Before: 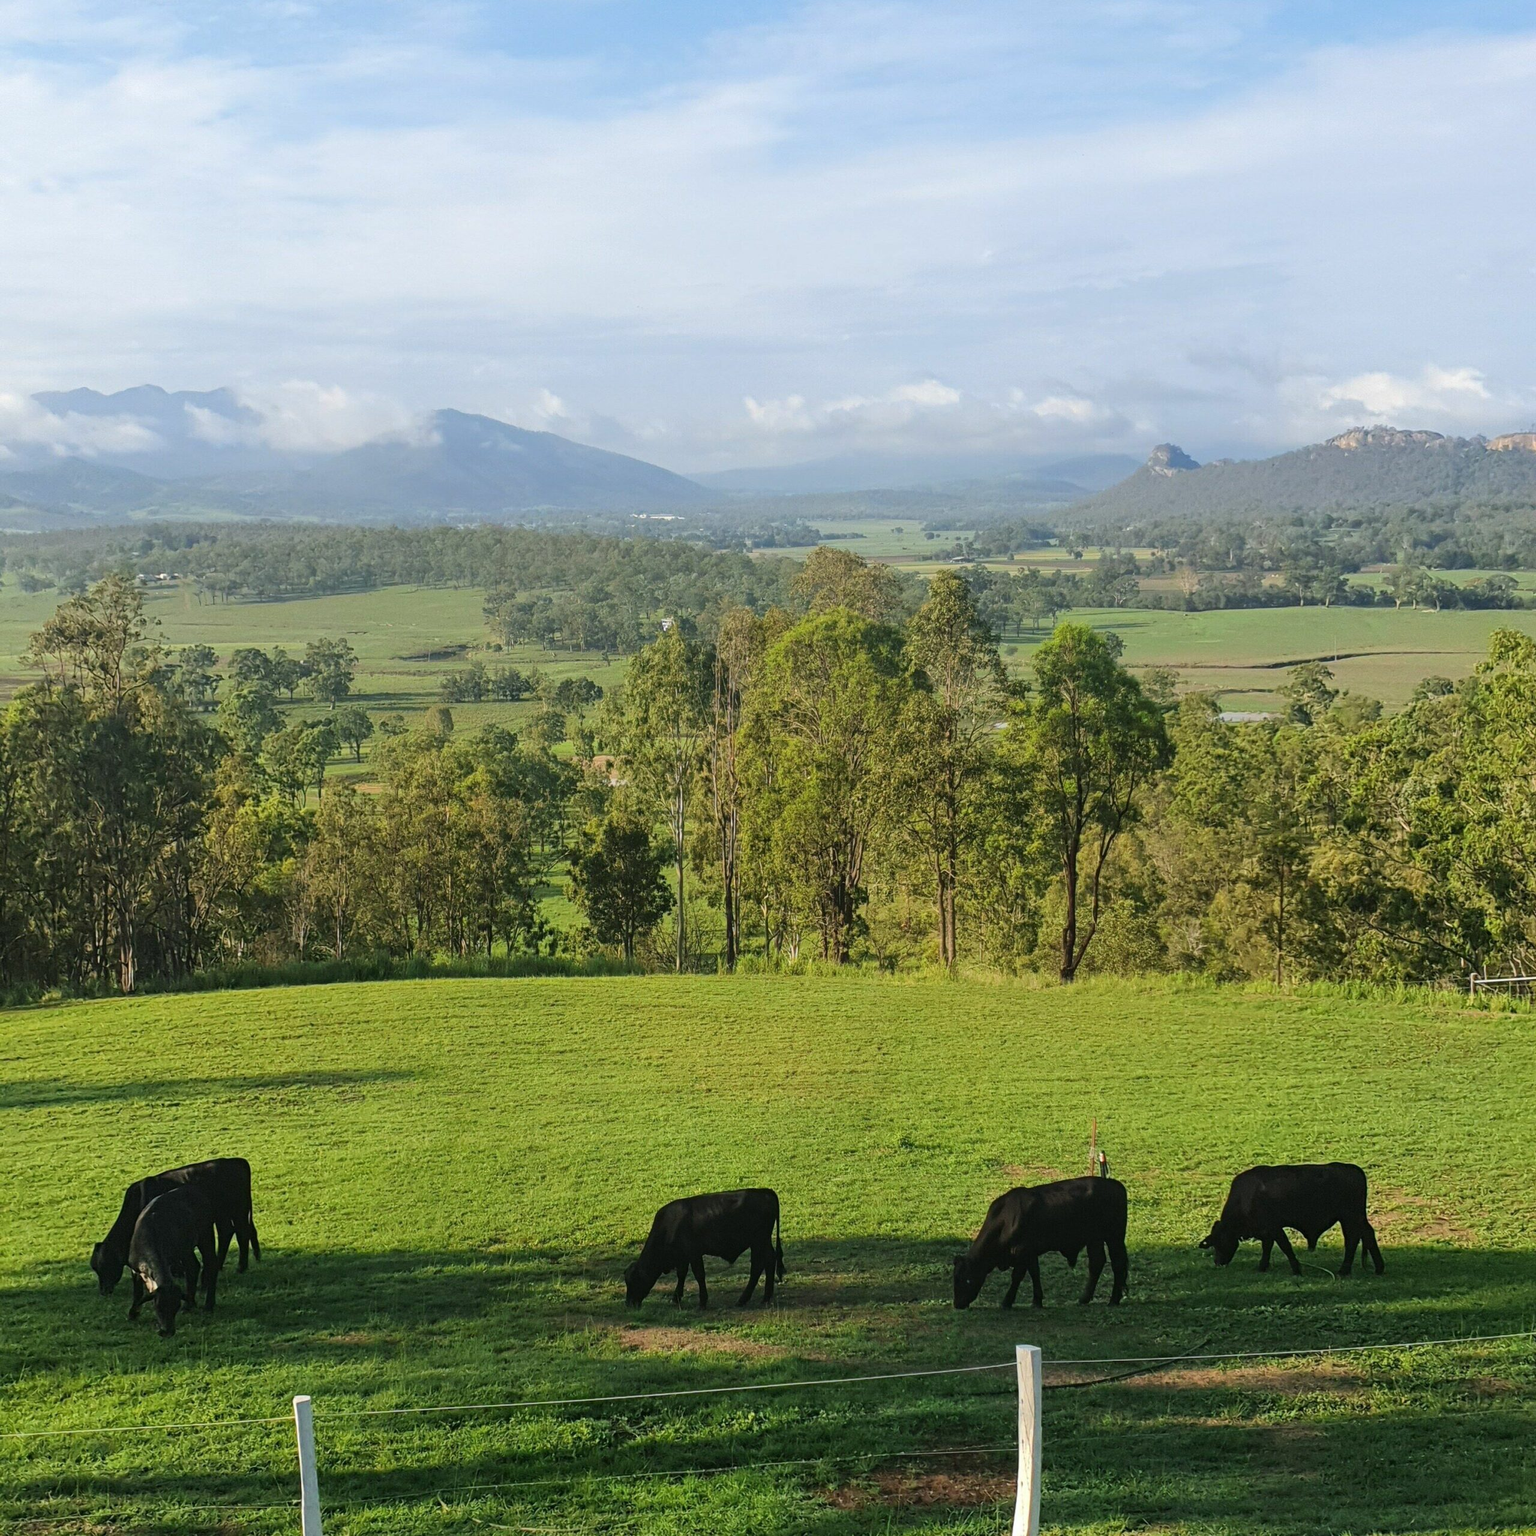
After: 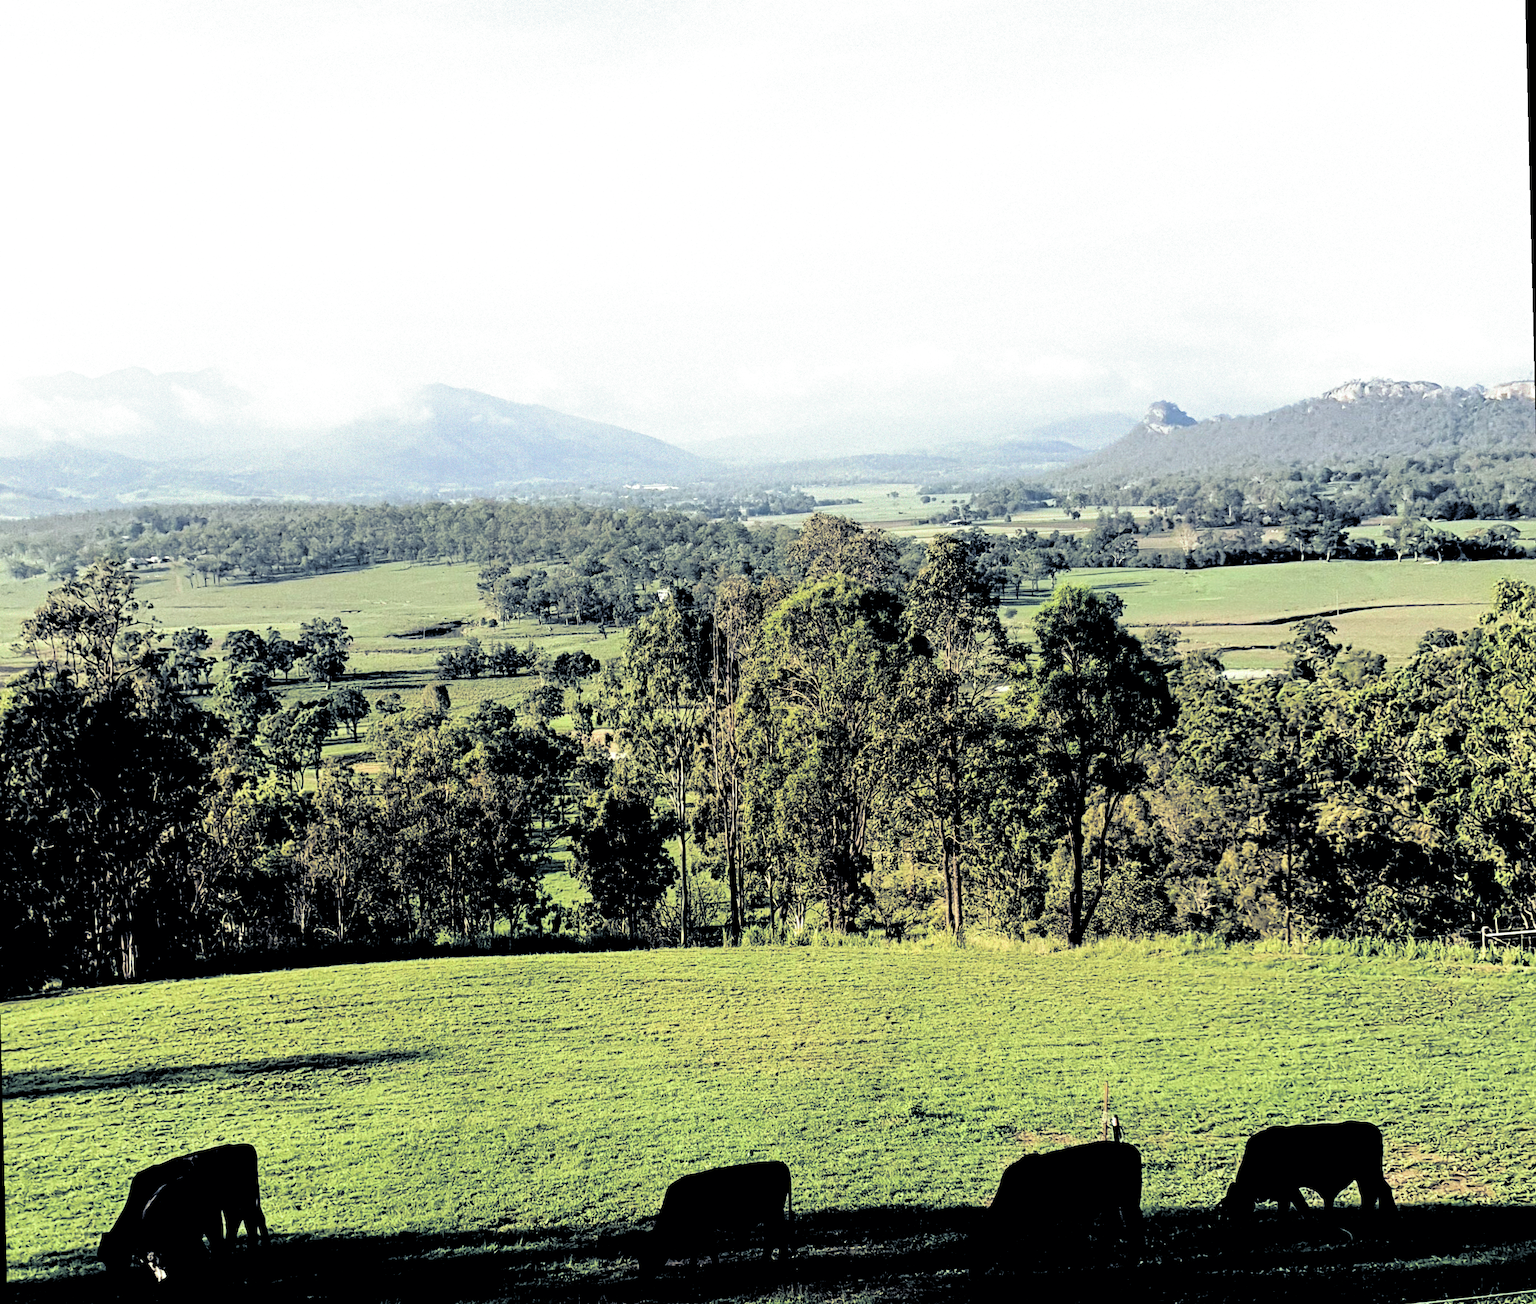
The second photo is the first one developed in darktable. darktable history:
filmic rgb: black relative exposure -1 EV, white relative exposure 2.05 EV, hardness 1.52, contrast 2.25, enable highlight reconstruction true
crop and rotate: top 0%, bottom 11.49%
rotate and perspective: rotation -1.42°, crop left 0.016, crop right 0.984, crop top 0.035, crop bottom 0.965
exposure: black level correction 0.001, exposure 0.191 EV, compensate highlight preservation false
split-toning: shadows › hue 230.4°
